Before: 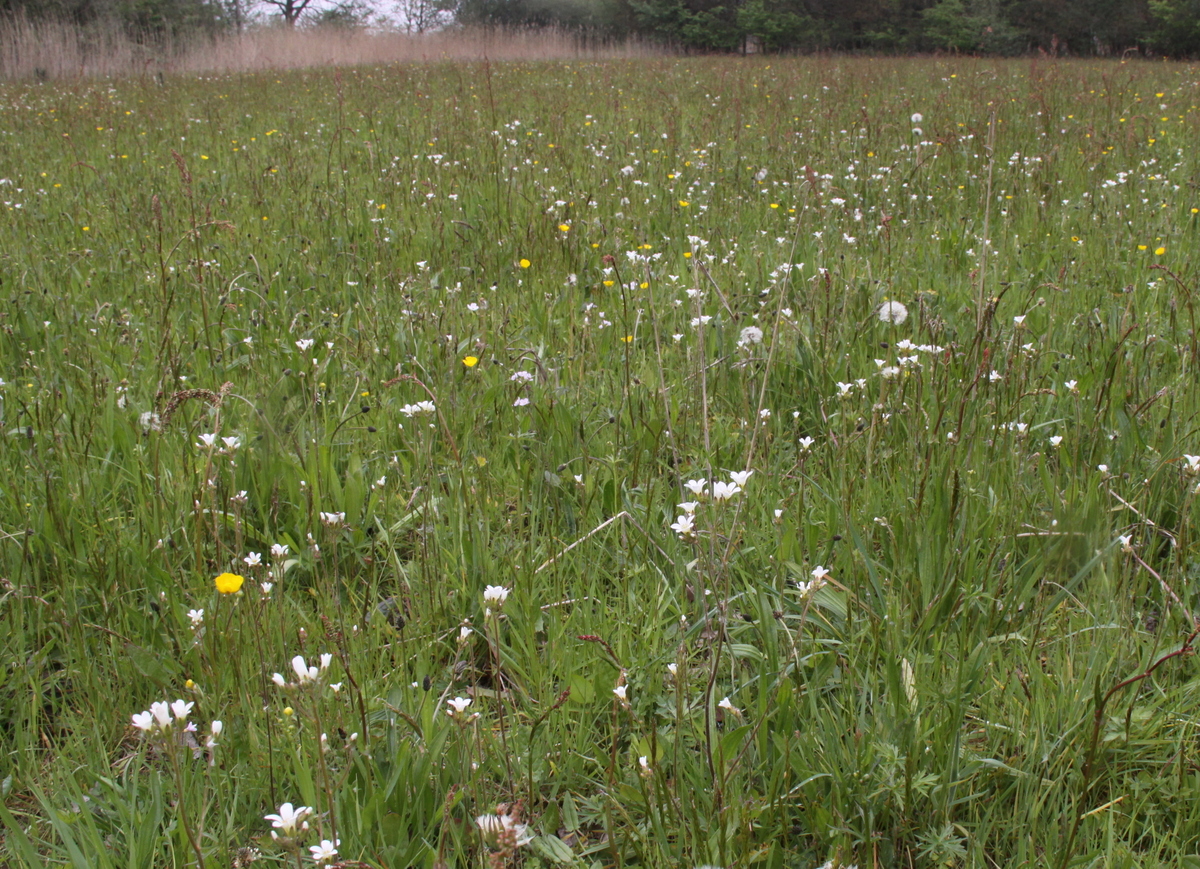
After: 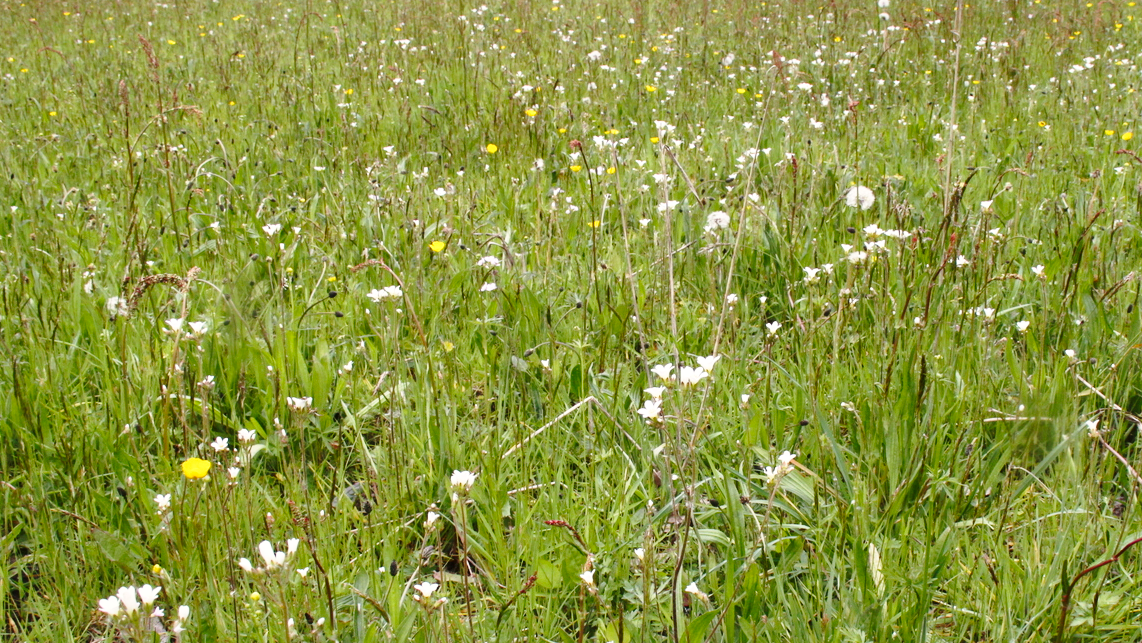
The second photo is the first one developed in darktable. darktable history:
color zones: curves: ch1 [(0, 0.523) (0.143, 0.545) (0.286, 0.52) (0.429, 0.506) (0.571, 0.503) (0.714, 0.503) (0.857, 0.508) (1, 0.523)]
local contrast: mode bilateral grid, contrast 19, coarseness 49, detail 119%, midtone range 0.2
base curve: curves: ch0 [(0, 0) (0.028, 0.03) (0.121, 0.232) (0.46, 0.748) (0.859, 0.968) (1, 1)], preserve colors none
color correction: highlights b* 3
crop and rotate: left 2.802%, top 13.287%, right 2.014%, bottom 12.662%
